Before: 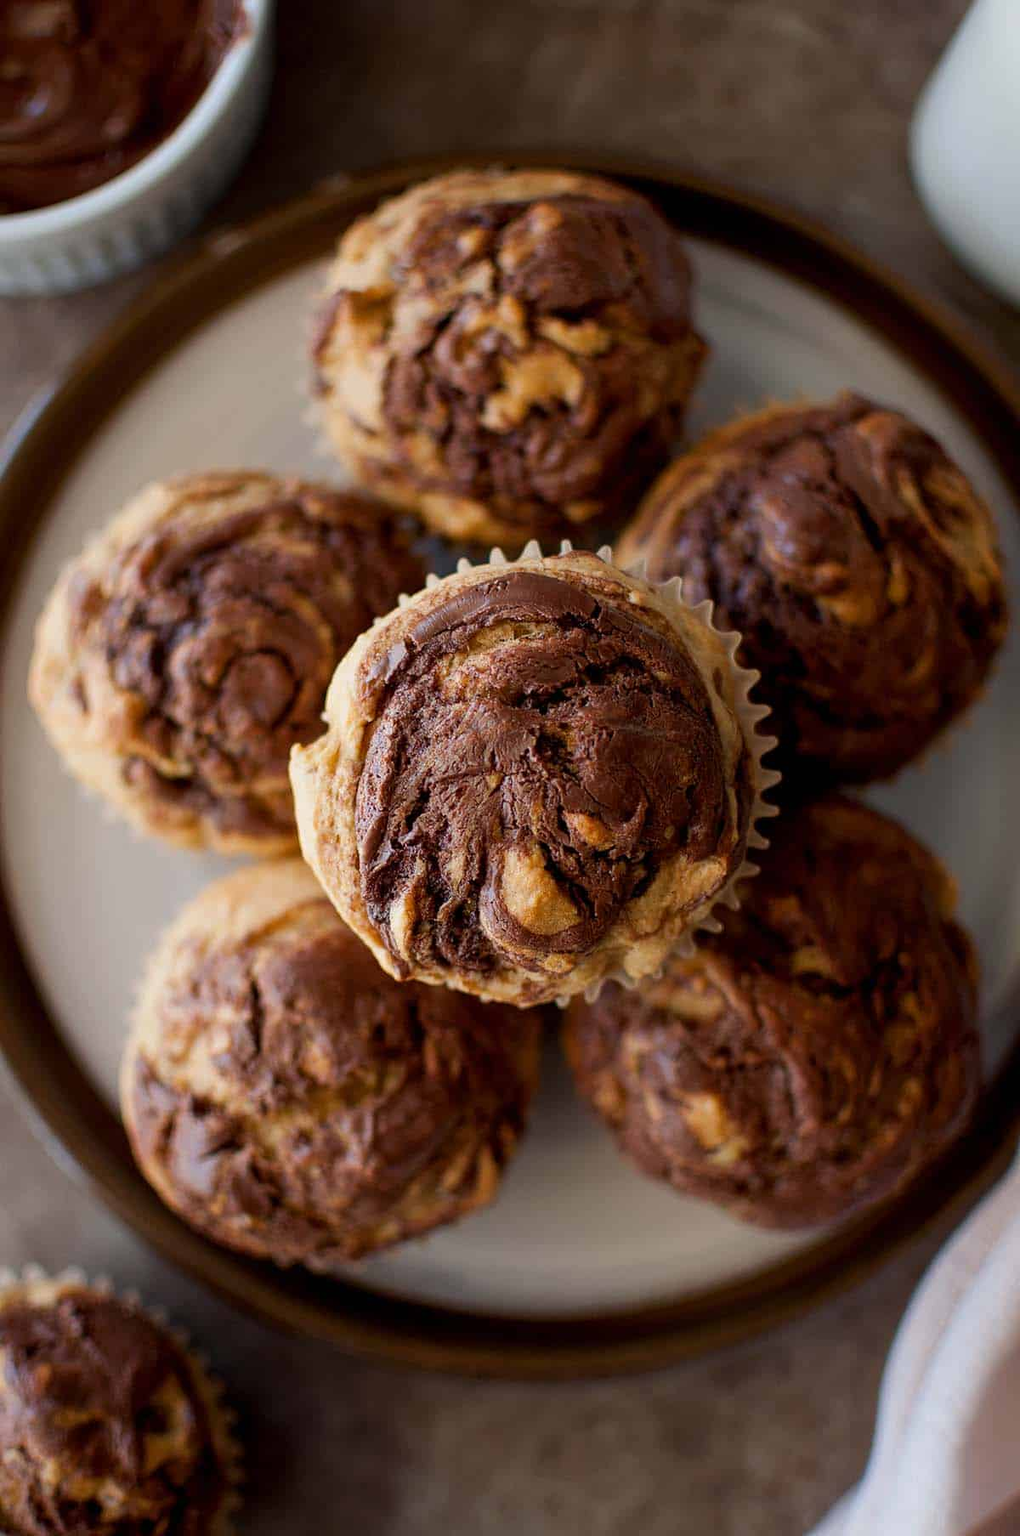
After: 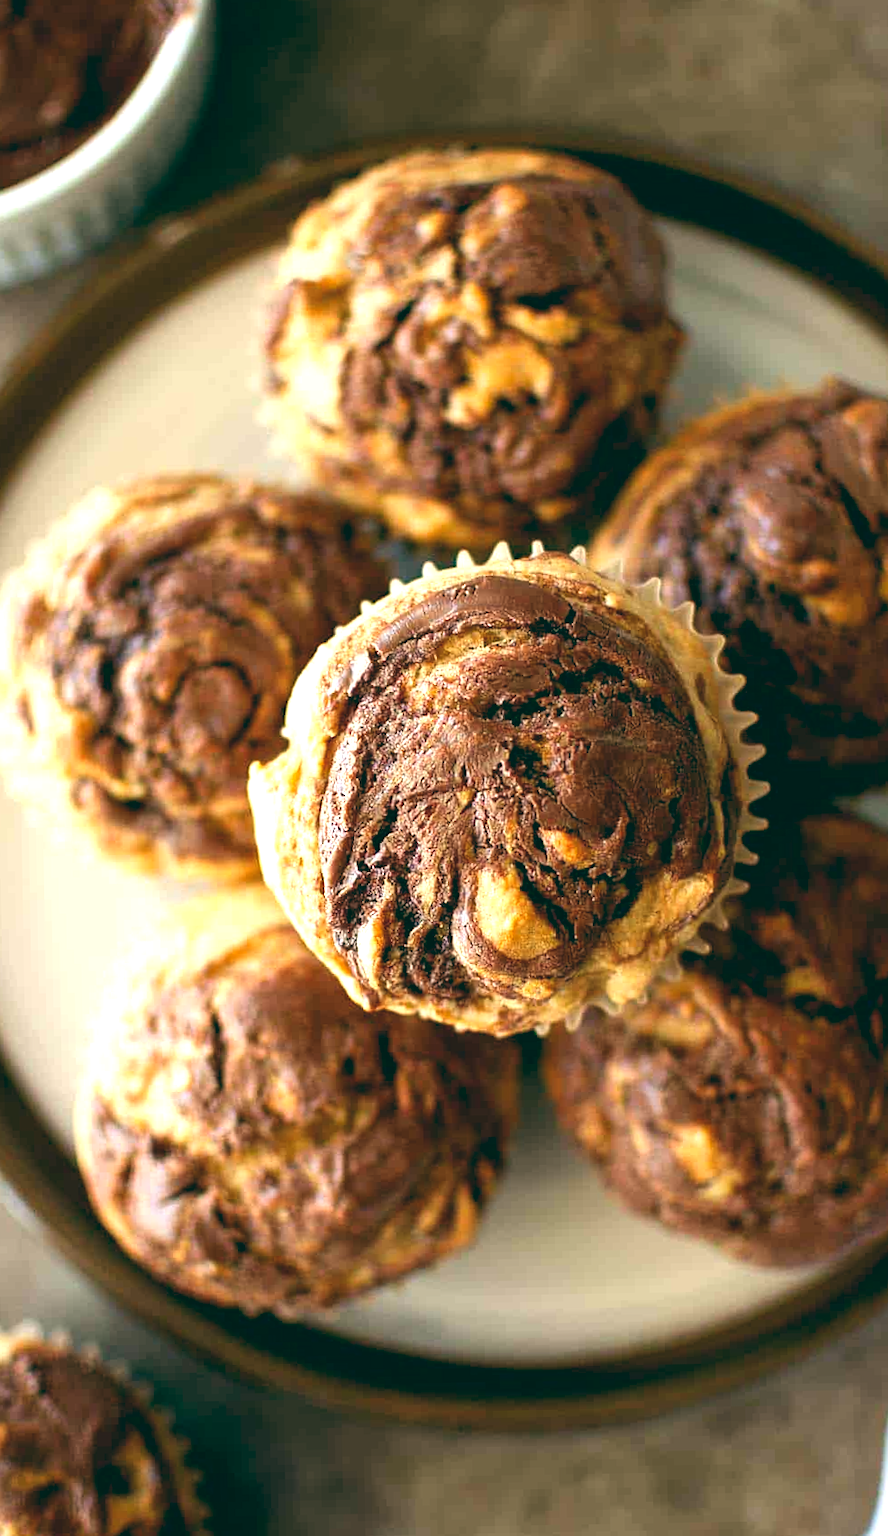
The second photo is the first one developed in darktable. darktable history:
crop and rotate: angle 1°, left 4.281%, top 0.642%, right 11.383%, bottom 2.486%
exposure: black level correction 0, exposure 1.45 EV, compensate exposure bias true, compensate highlight preservation false
color balance: lift [1.005, 0.99, 1.007, 1.01], gamma [1, 1.034, 1.032, 0.966], gain [0.873, 1.055, 1.067, 0.933]
